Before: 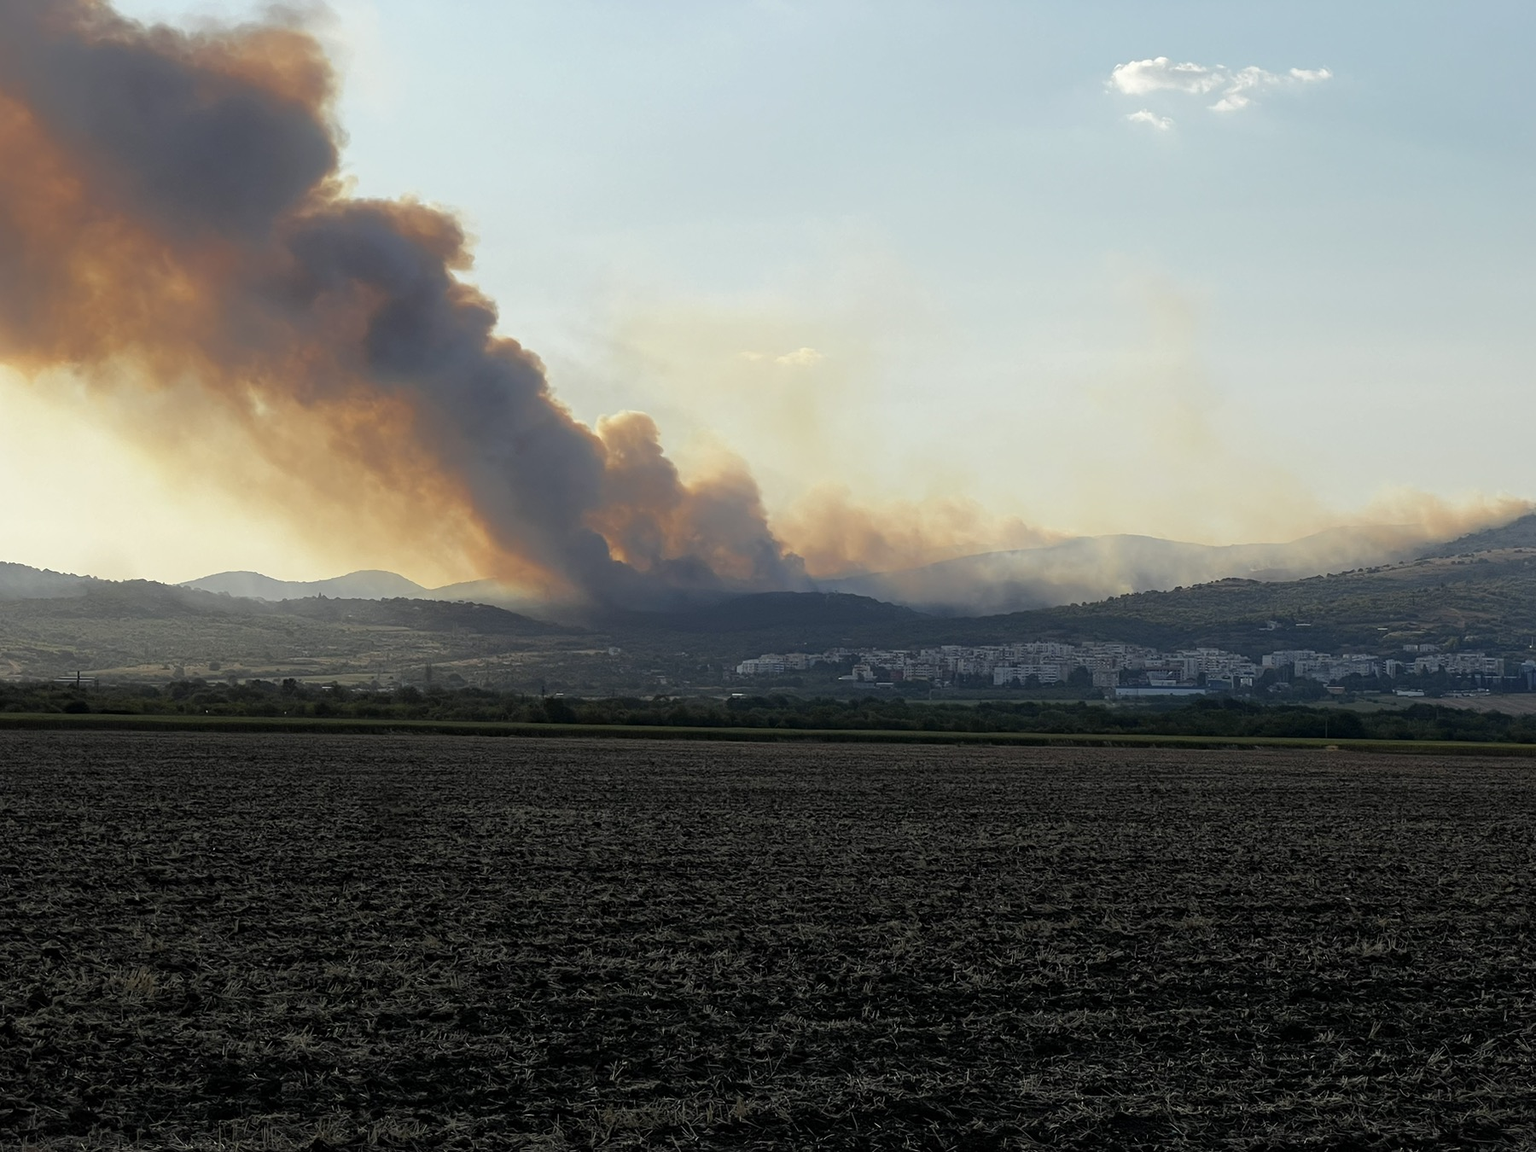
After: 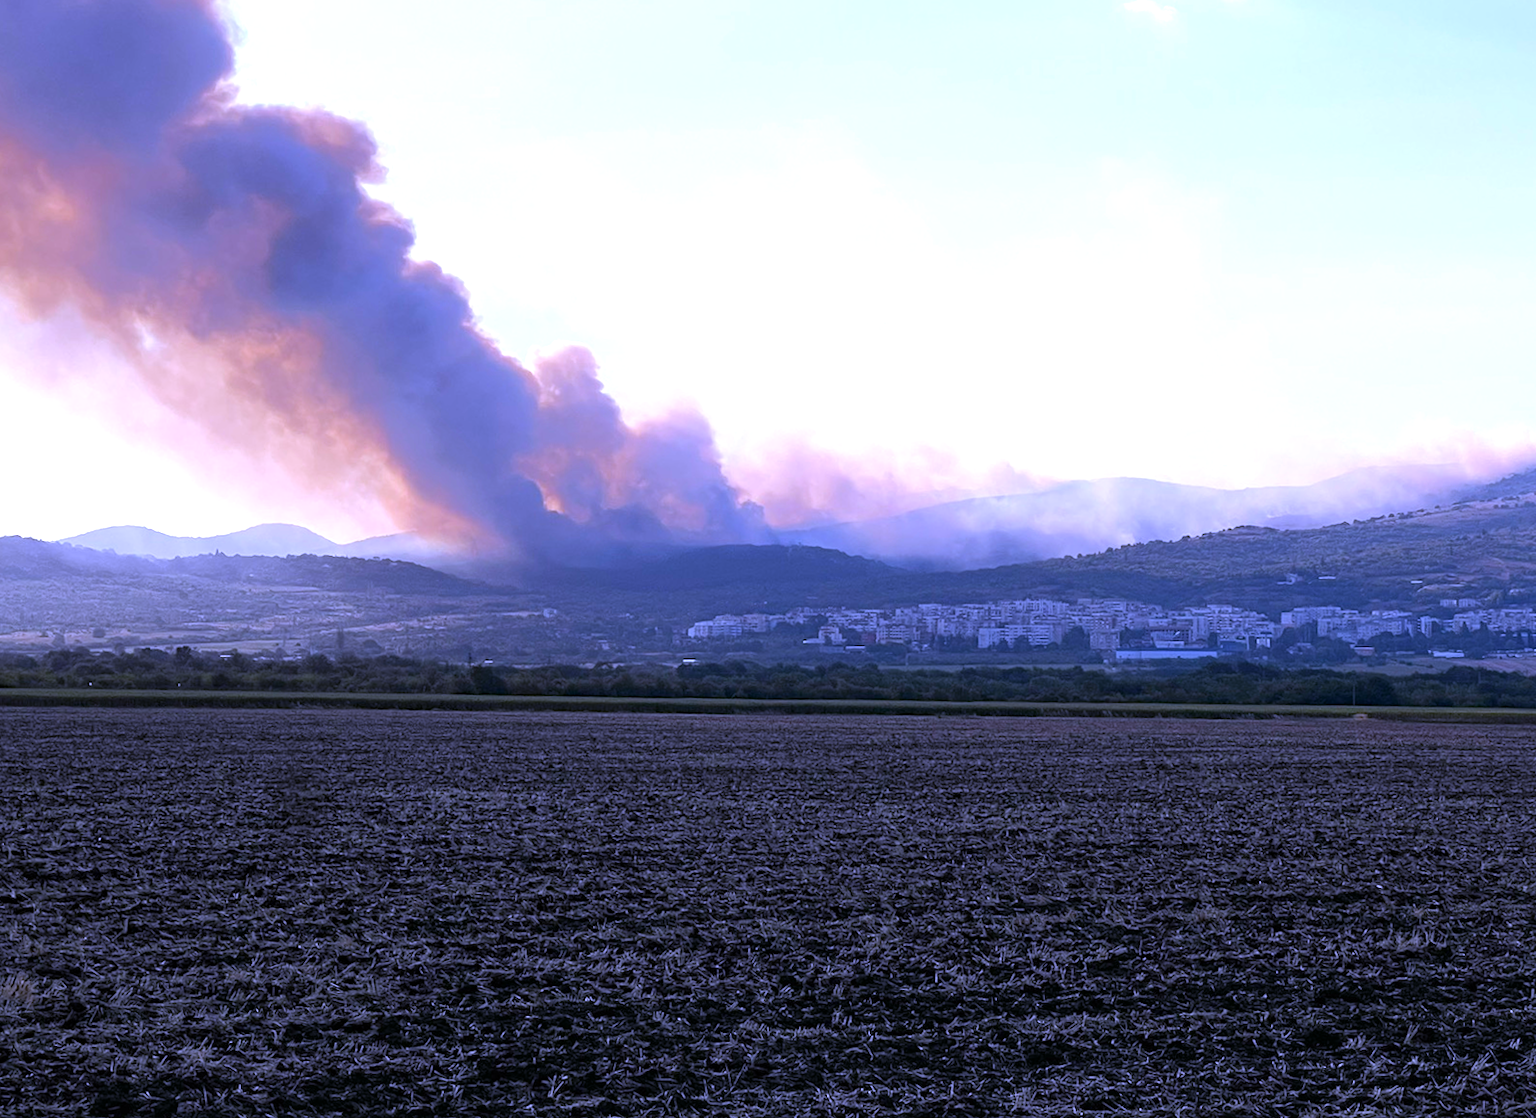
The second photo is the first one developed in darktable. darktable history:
exposure: exposure 0.74 EV, compensate highlight preservation false
rotate and perspective: rotation 1.57°, crop left 0.018, crop right 0.982, crop top 0.039, crop bottom 0.961
crop and rotate: angle 1.96°, left 5.673%, top 5.673%
white balance: red 0.98, blue 1.61
